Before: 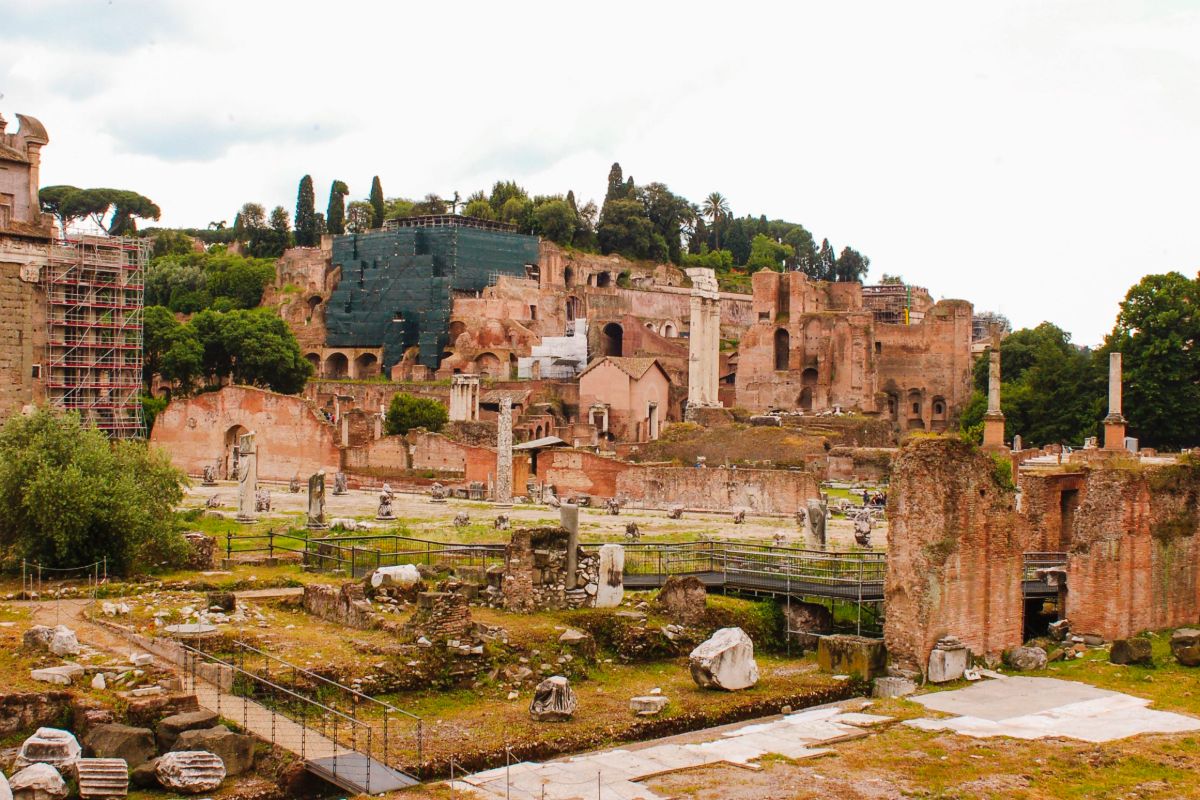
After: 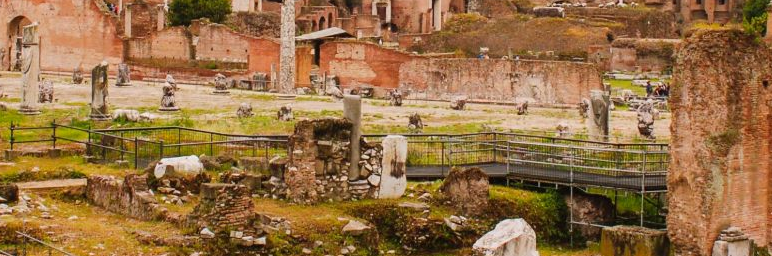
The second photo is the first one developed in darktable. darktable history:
shadows and highlights: shadows 32, highlights -32, soften with gaussian
crop: left 18.091%, top 51.13%, right 17.525%, bottom 16.85%
